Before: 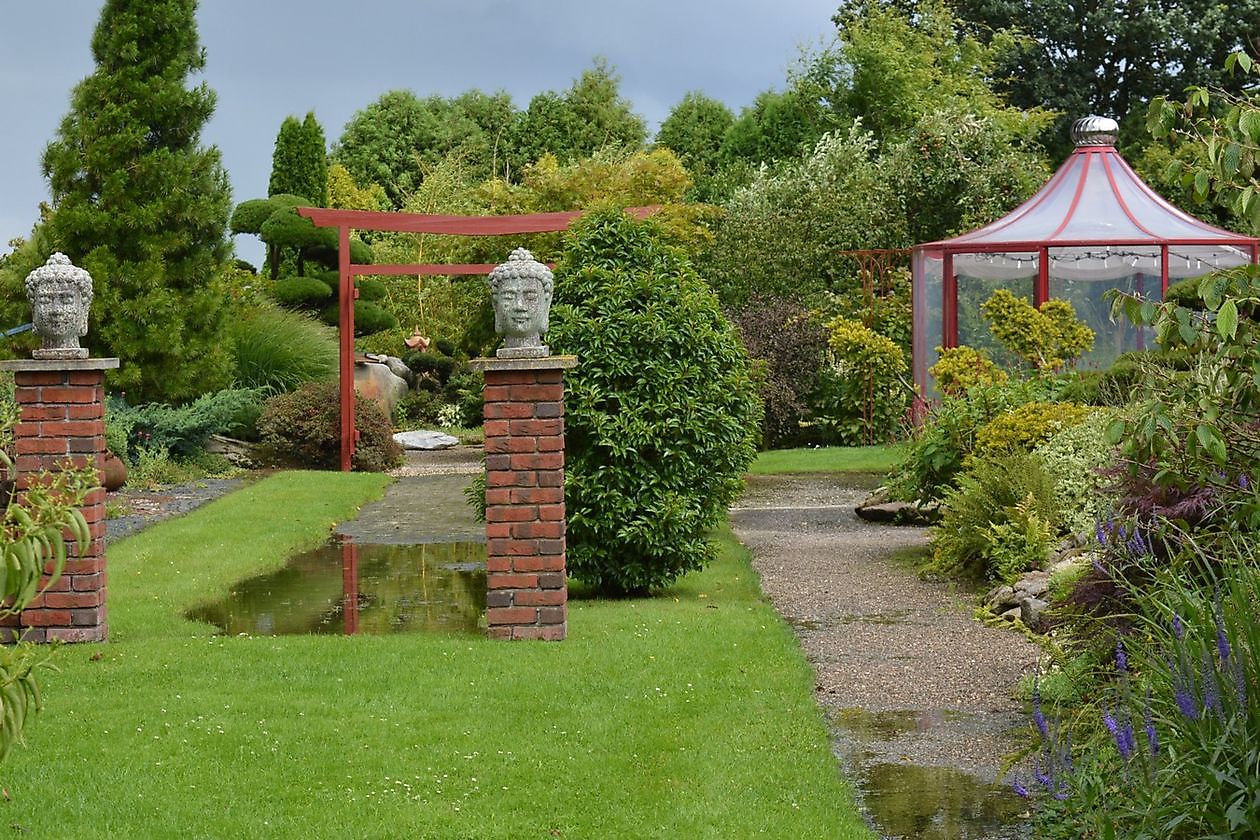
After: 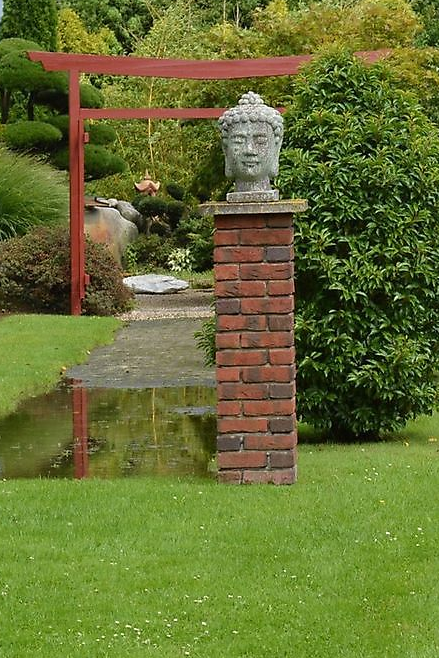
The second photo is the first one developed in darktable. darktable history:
crop and rotate: left 21.448%, top 18.601%, right 43.685%, bottom 2.982%
